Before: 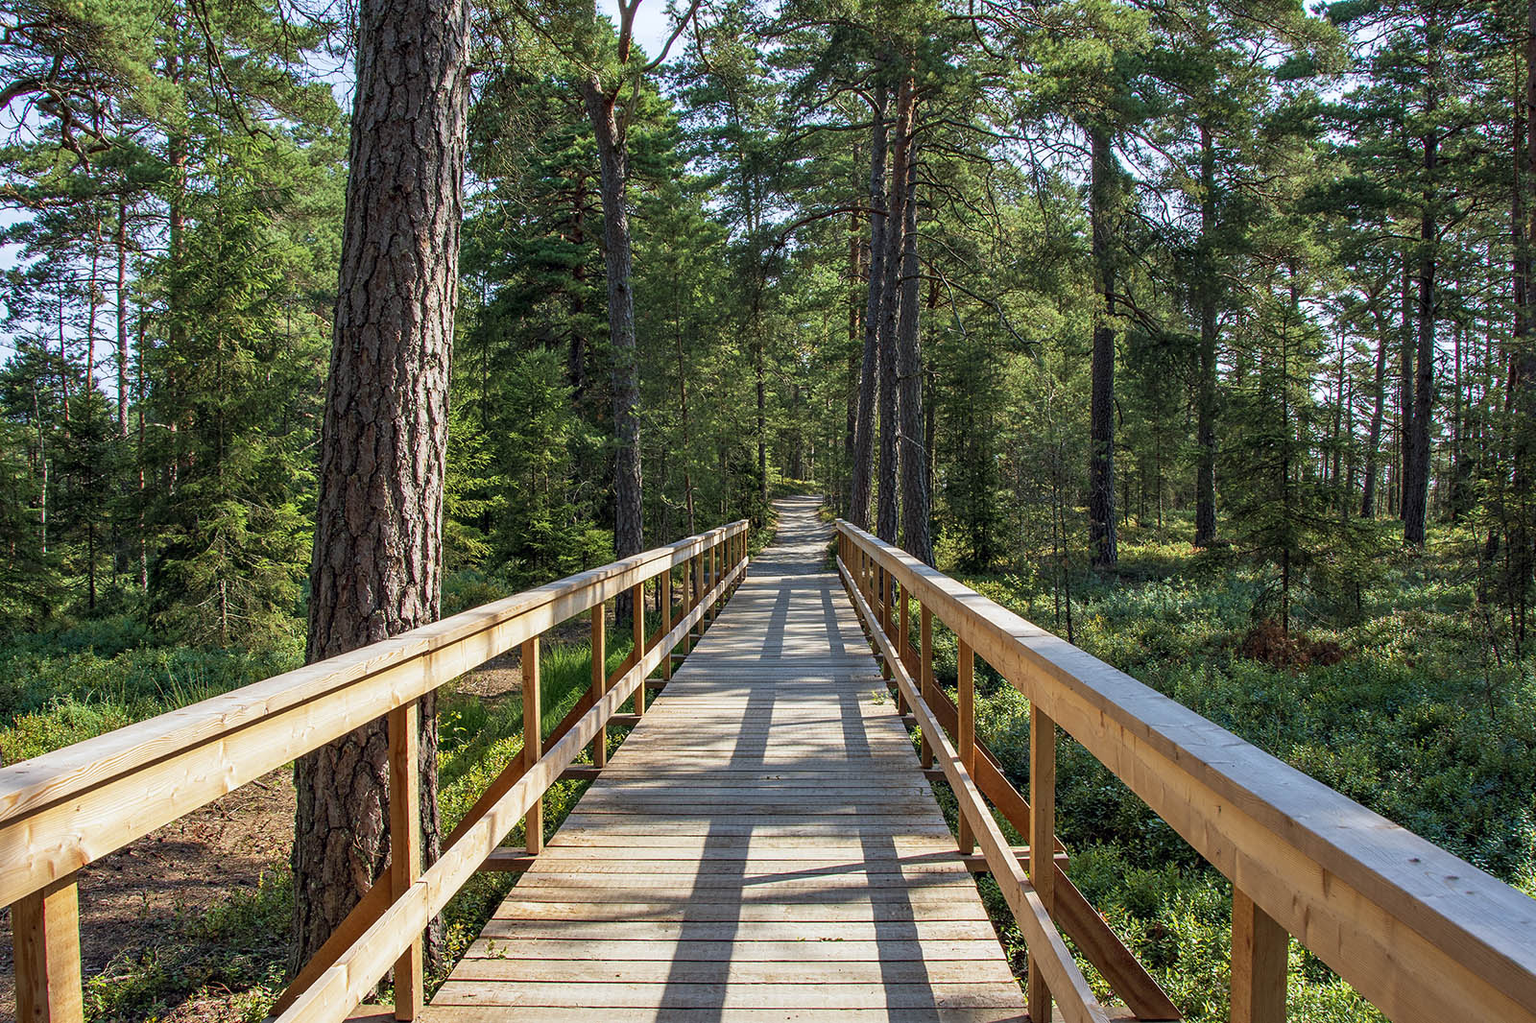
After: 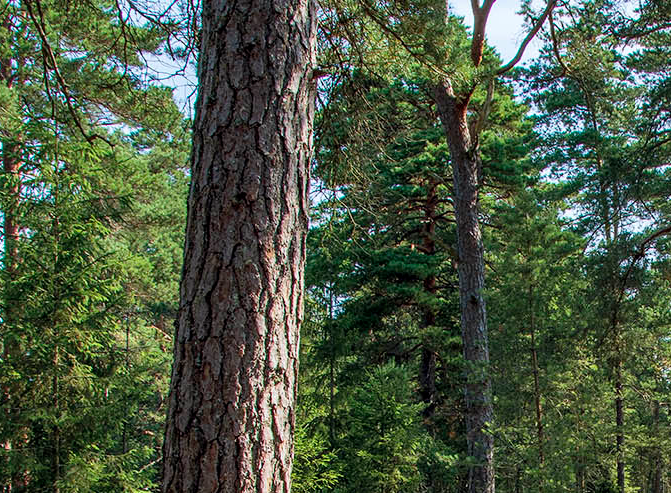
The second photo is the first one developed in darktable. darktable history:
crop and rotate: left 10.817%, top 0.062%, right 47.194%, bottom 53.626%
shadows and highlights: shadows 30.63, highlights -63.22, shadows color adjustment 98%, highlights color adjustment 58.61%, soften with gaussian
